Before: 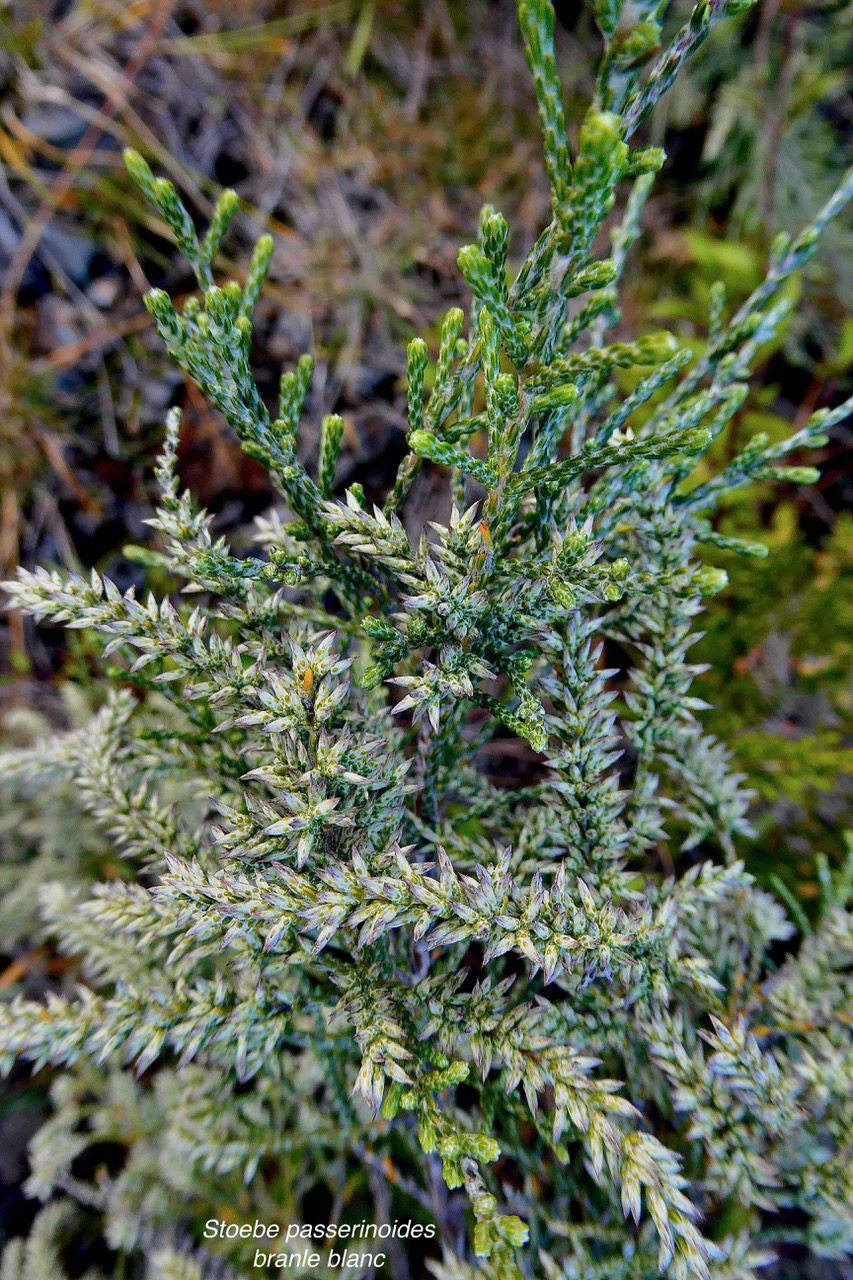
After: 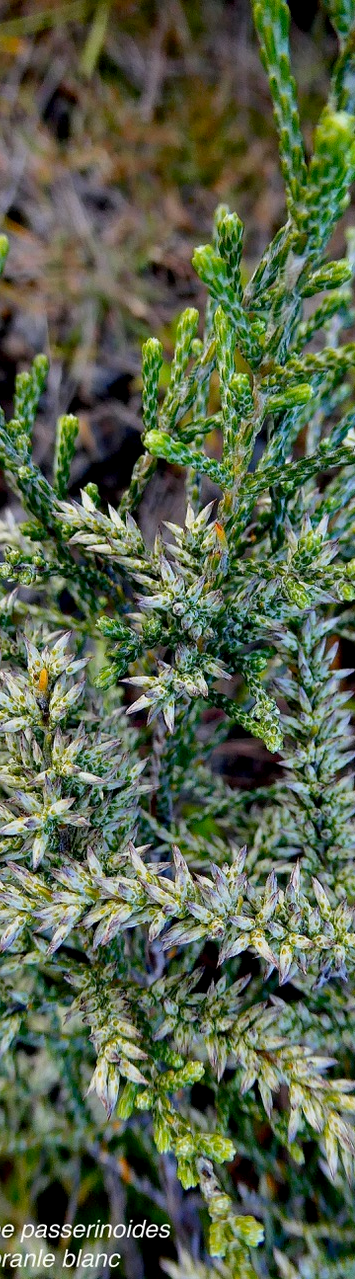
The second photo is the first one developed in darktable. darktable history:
crop: left 31.176%, right 27.189%
